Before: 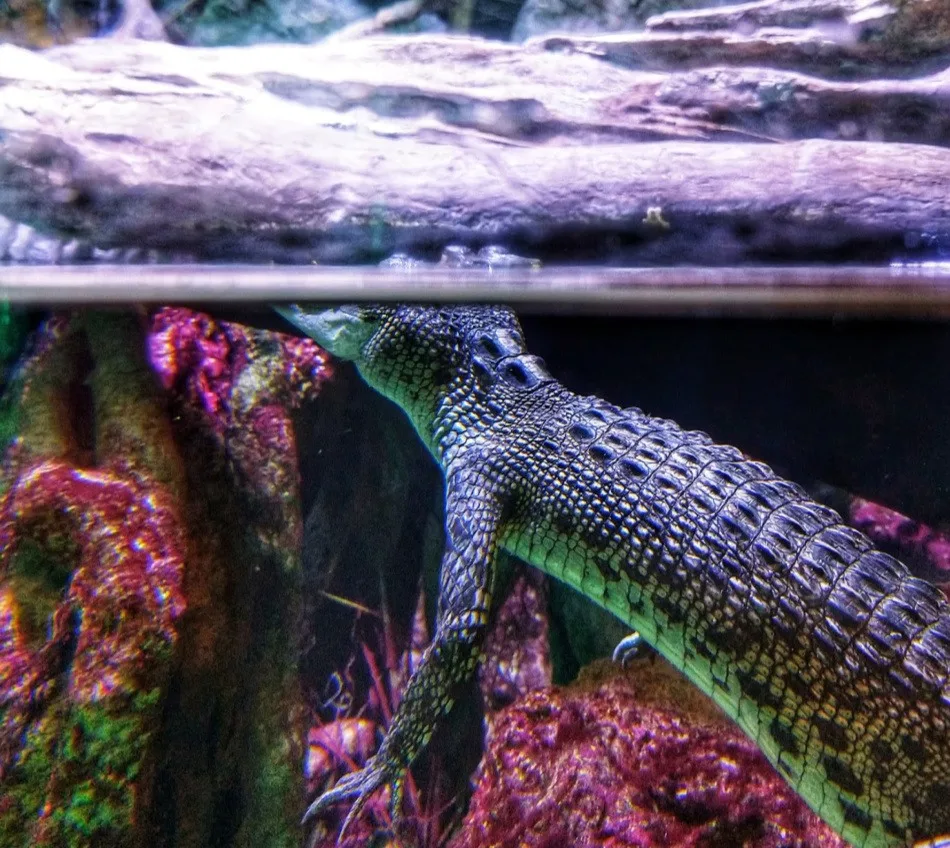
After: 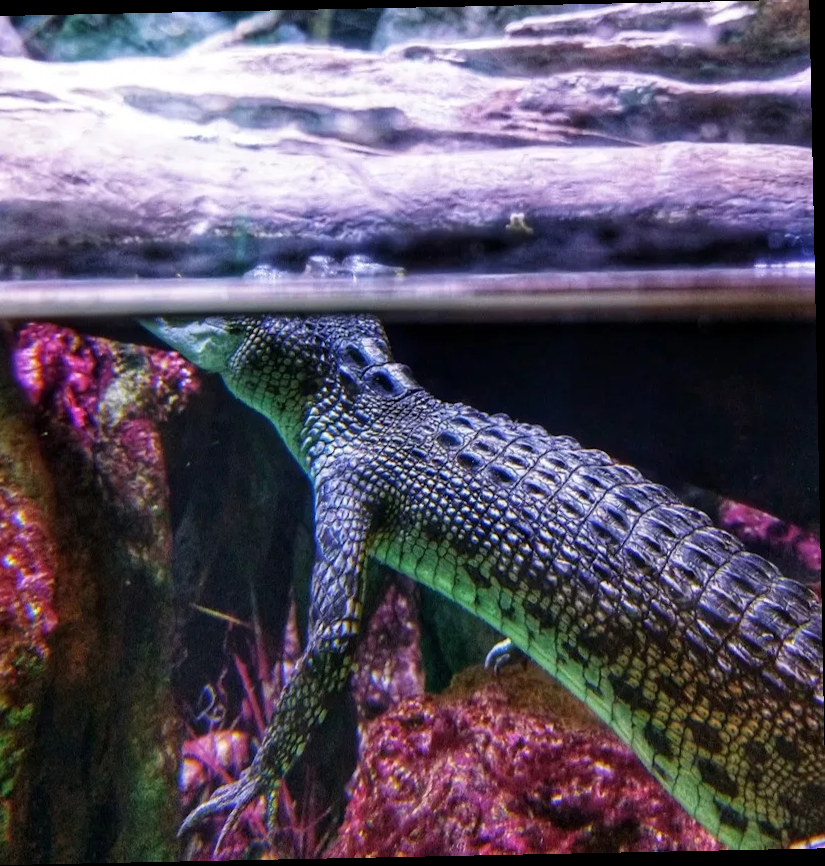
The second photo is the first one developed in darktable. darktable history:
rotate and perspective: rotation -1.17°, automatic cropping off
crop and rotate: left 14.584%
